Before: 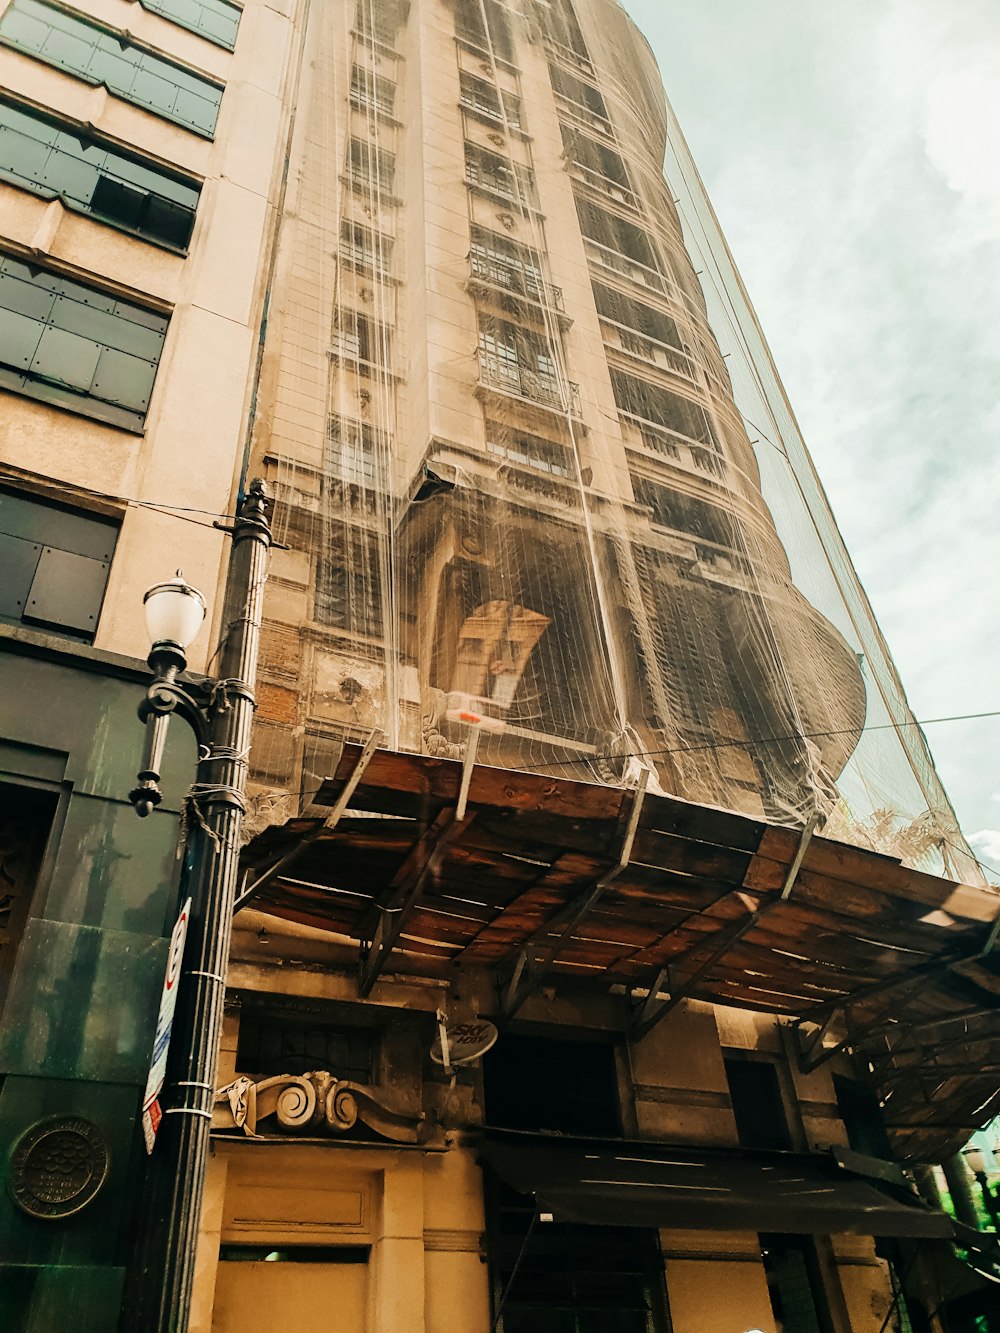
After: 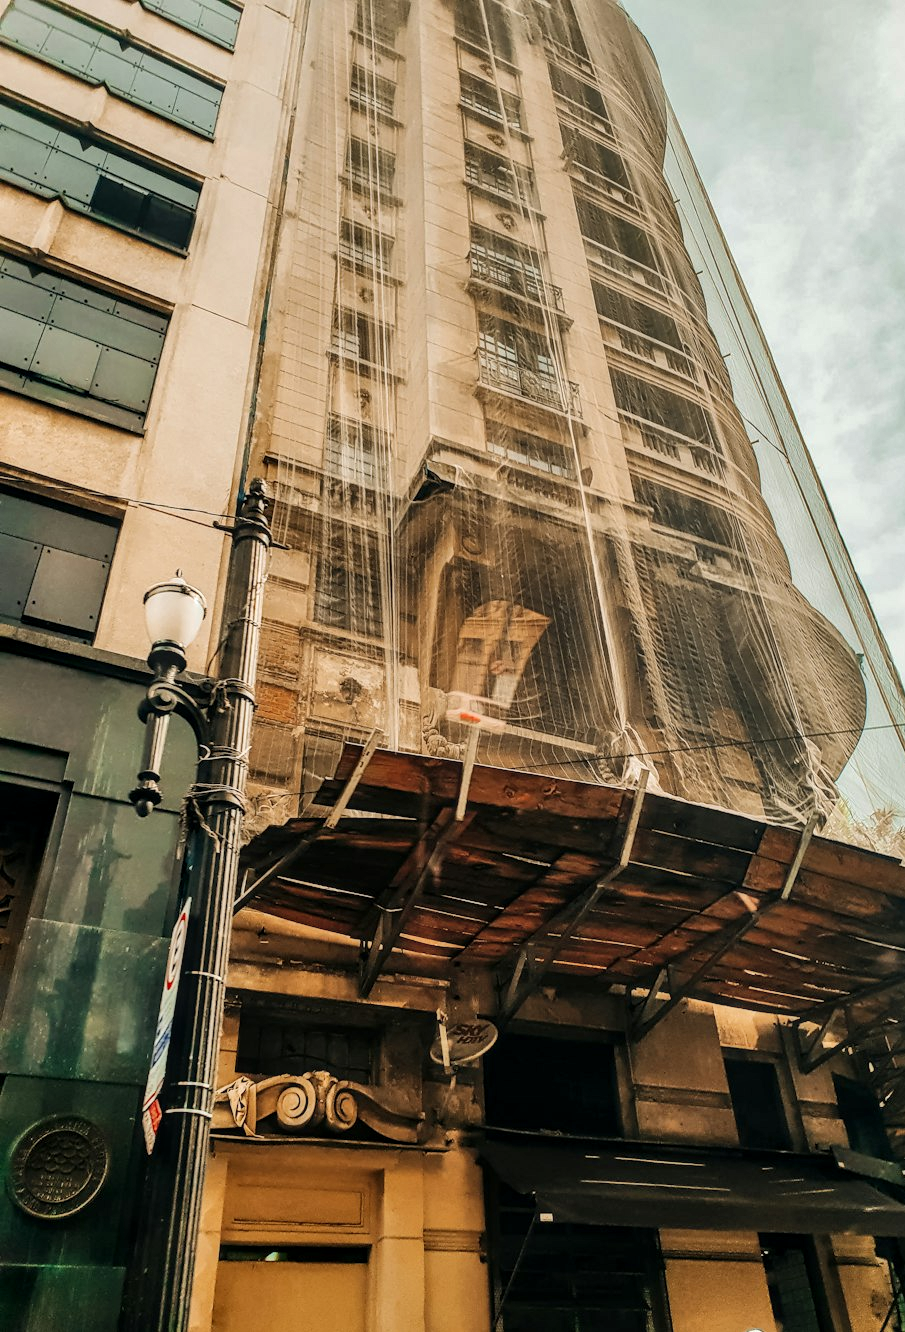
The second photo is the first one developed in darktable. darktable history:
crop: right 9.481%, bottom 0.02%
local contrast: on, module defaults
shadows and highlights: shadows 43.45, white point adjustment -1.45, soften with gaussian
